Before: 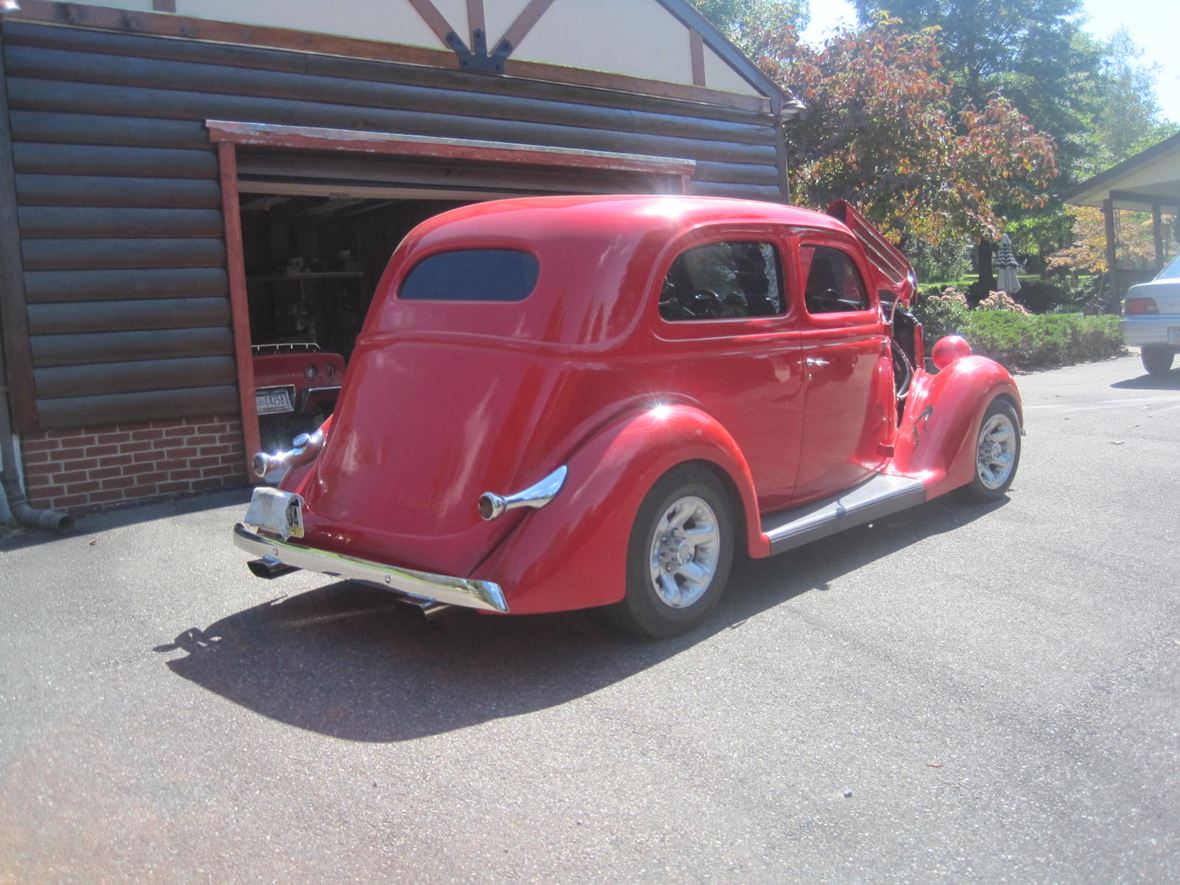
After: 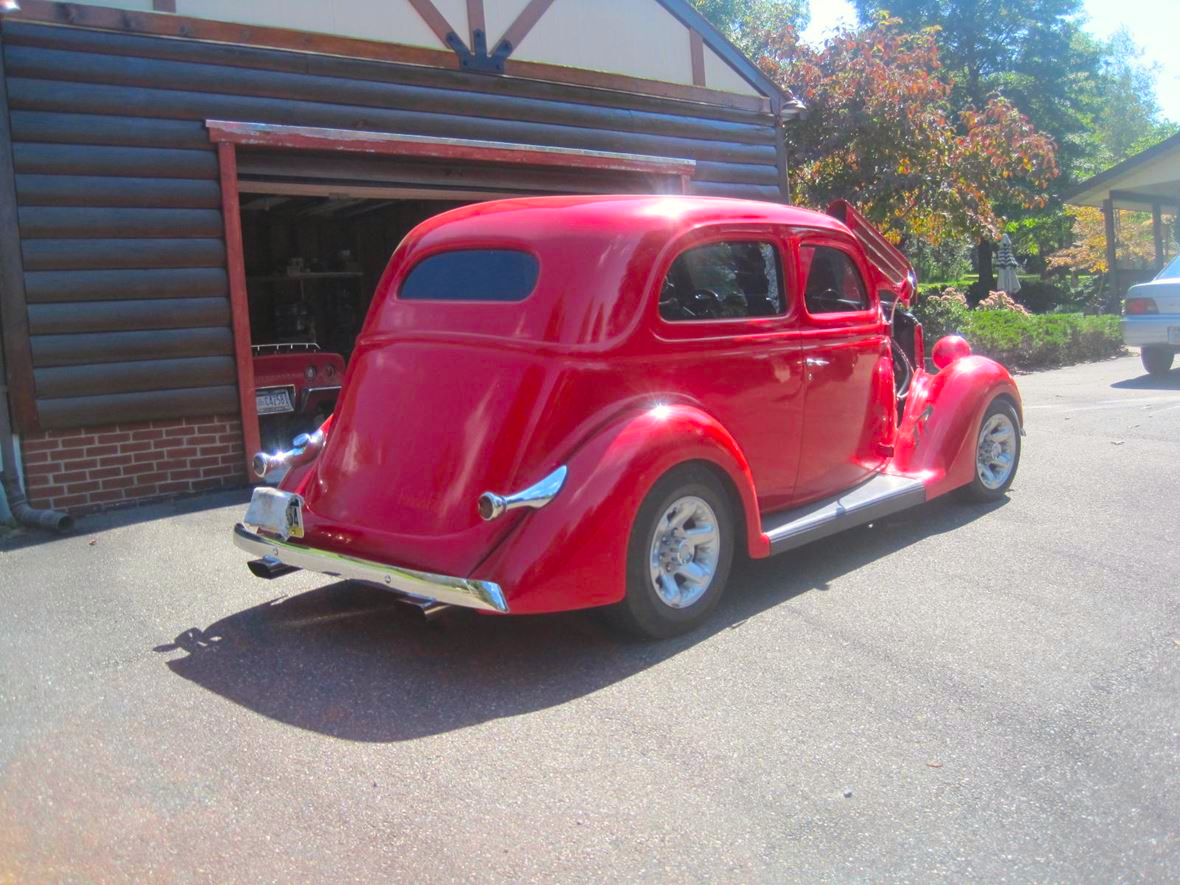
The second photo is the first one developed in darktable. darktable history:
color balance rgb: linear chroma grading › global chroma 15%, perceptual saturation grading › global saturation 30%
white balance: red 1.009, blue 0.985
